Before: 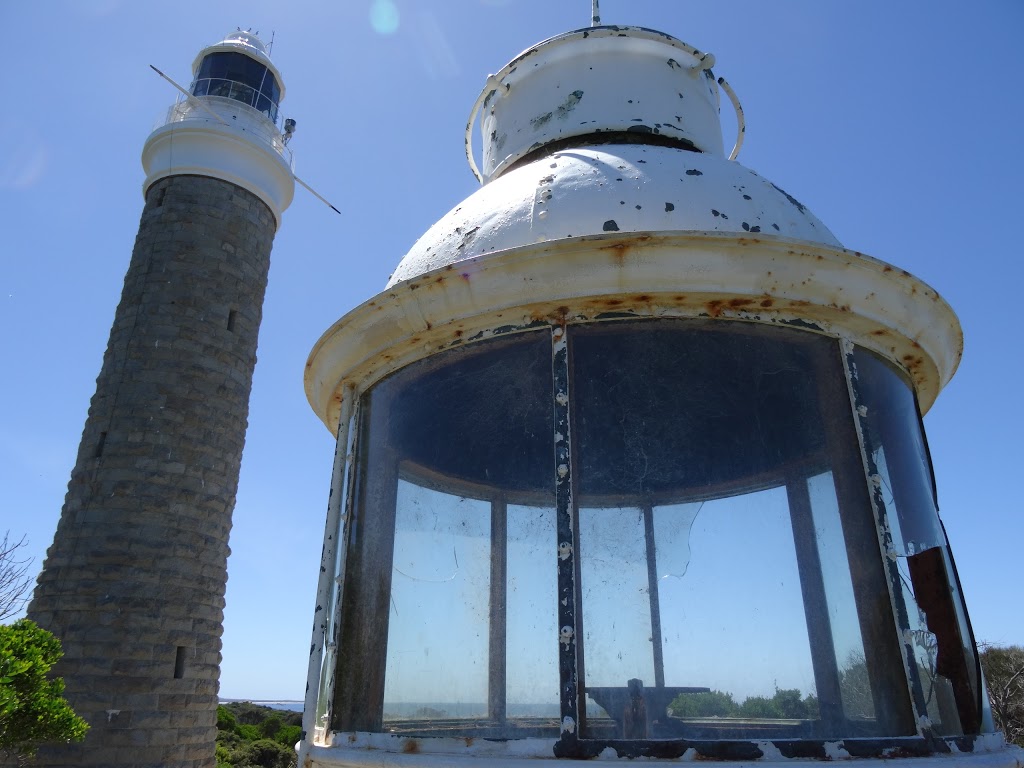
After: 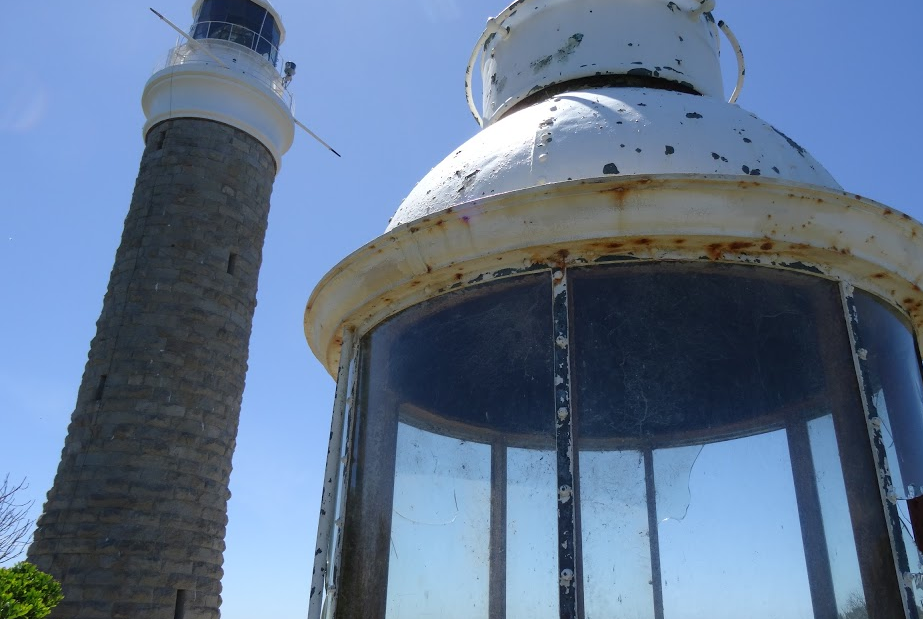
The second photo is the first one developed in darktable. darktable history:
crop: top 7.425%, right 9.822%, bottom 11.969%
